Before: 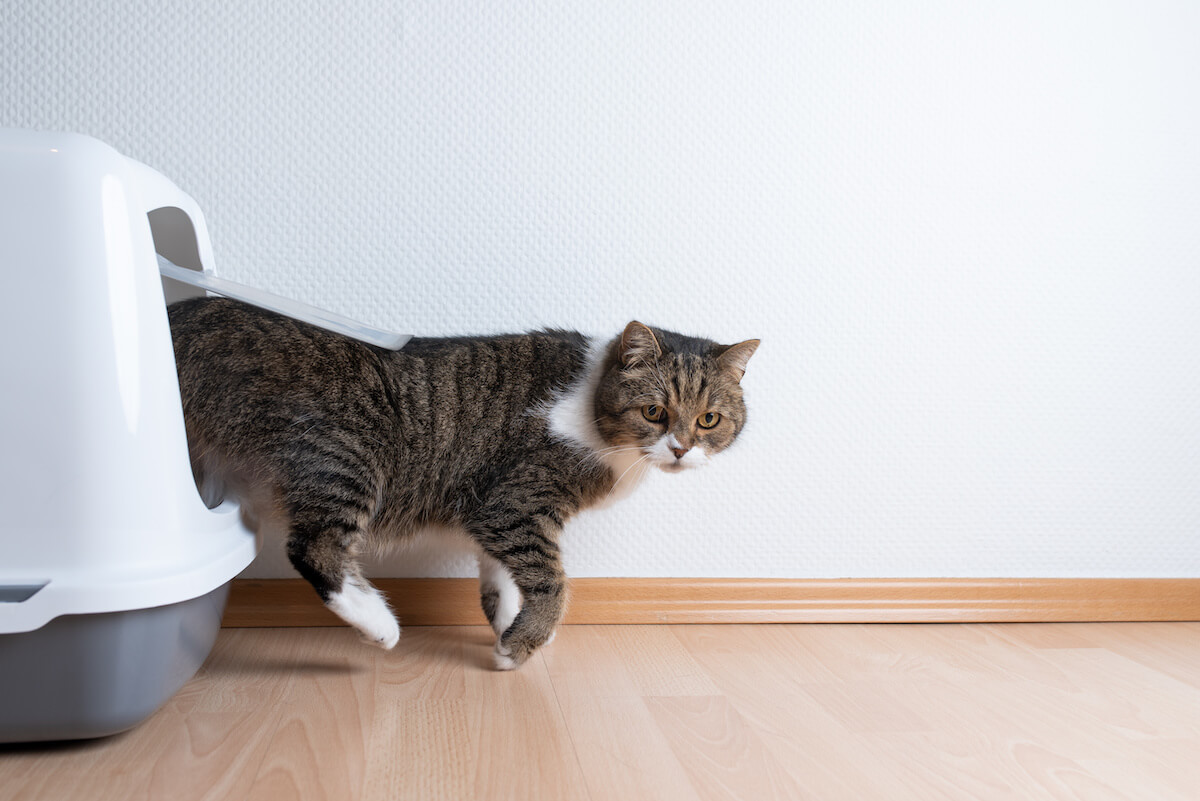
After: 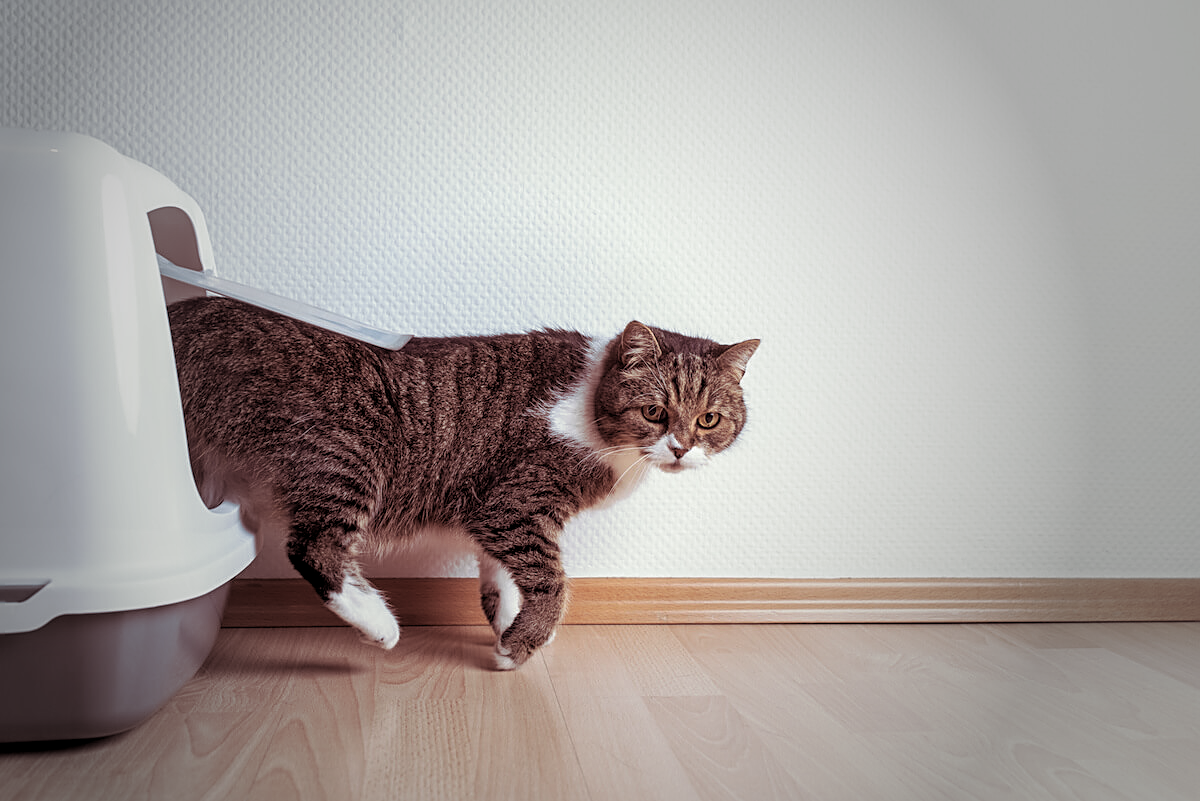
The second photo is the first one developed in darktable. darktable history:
split-toning: on, module defaults
vignetting: fall-off start 33.76%, fall-off radius 64.94%, brightness -0.575, center (-0.12, -0.002), width/height ratio 0.959
sharpen: on, module defaults
local contrast: on, module defaults
